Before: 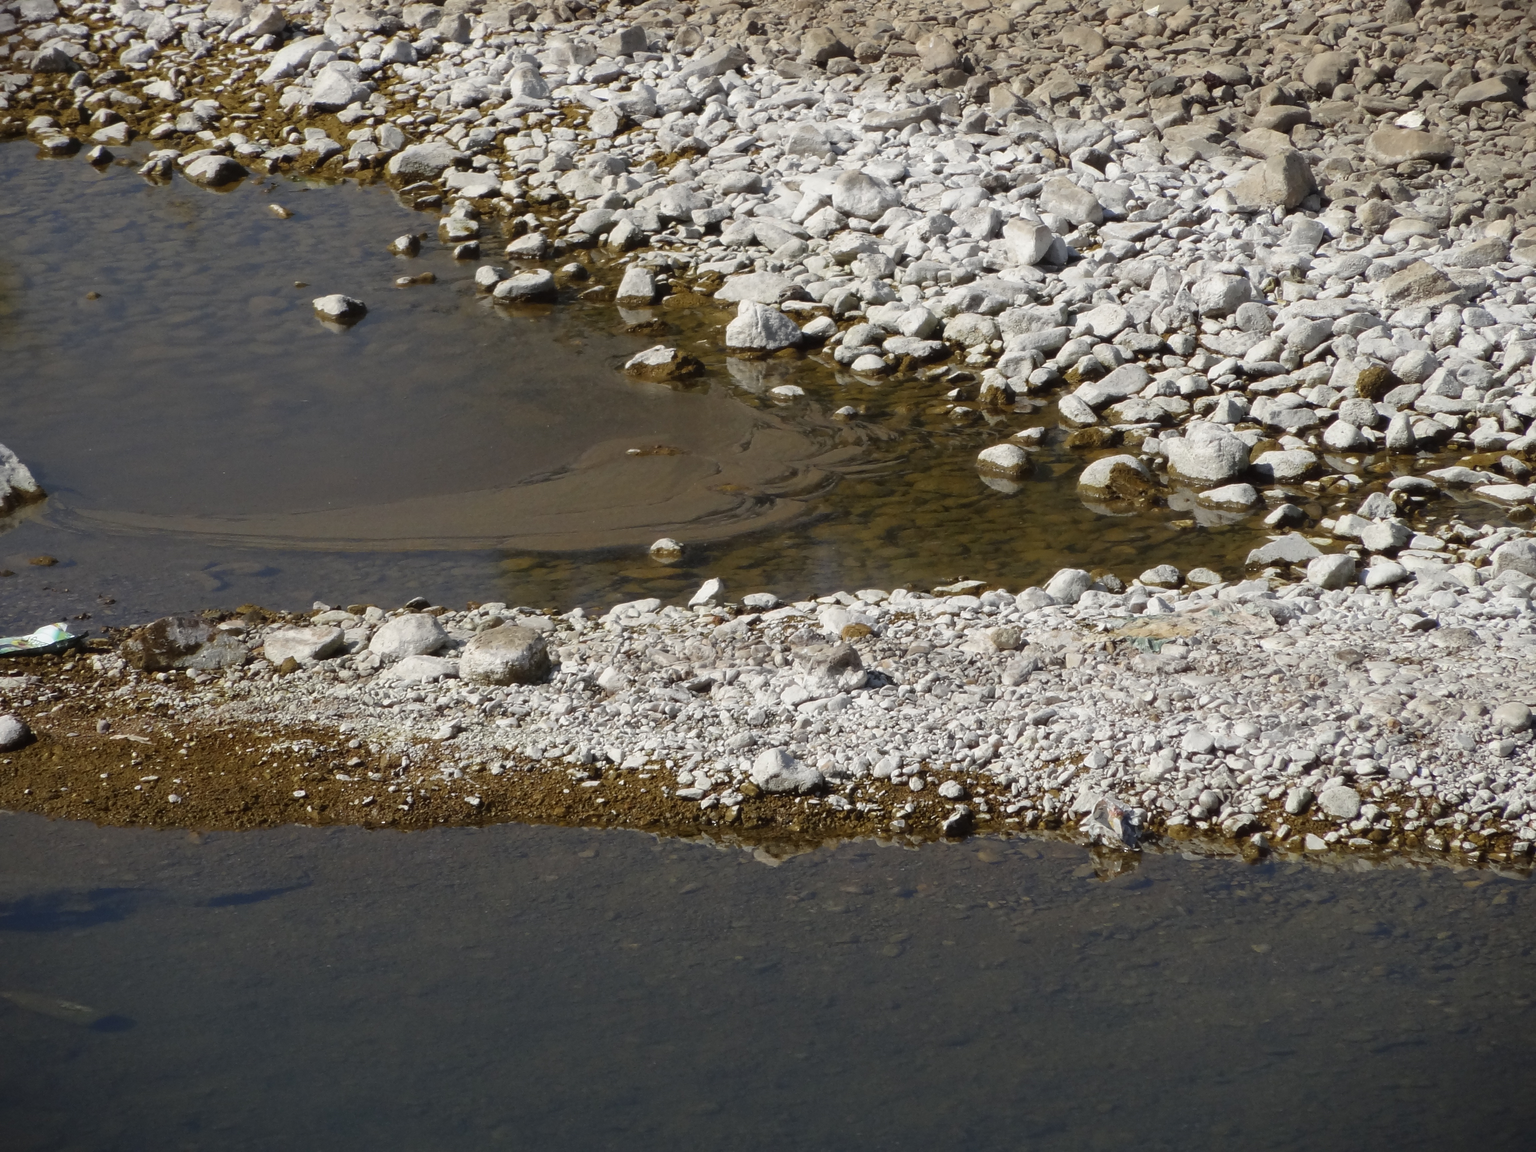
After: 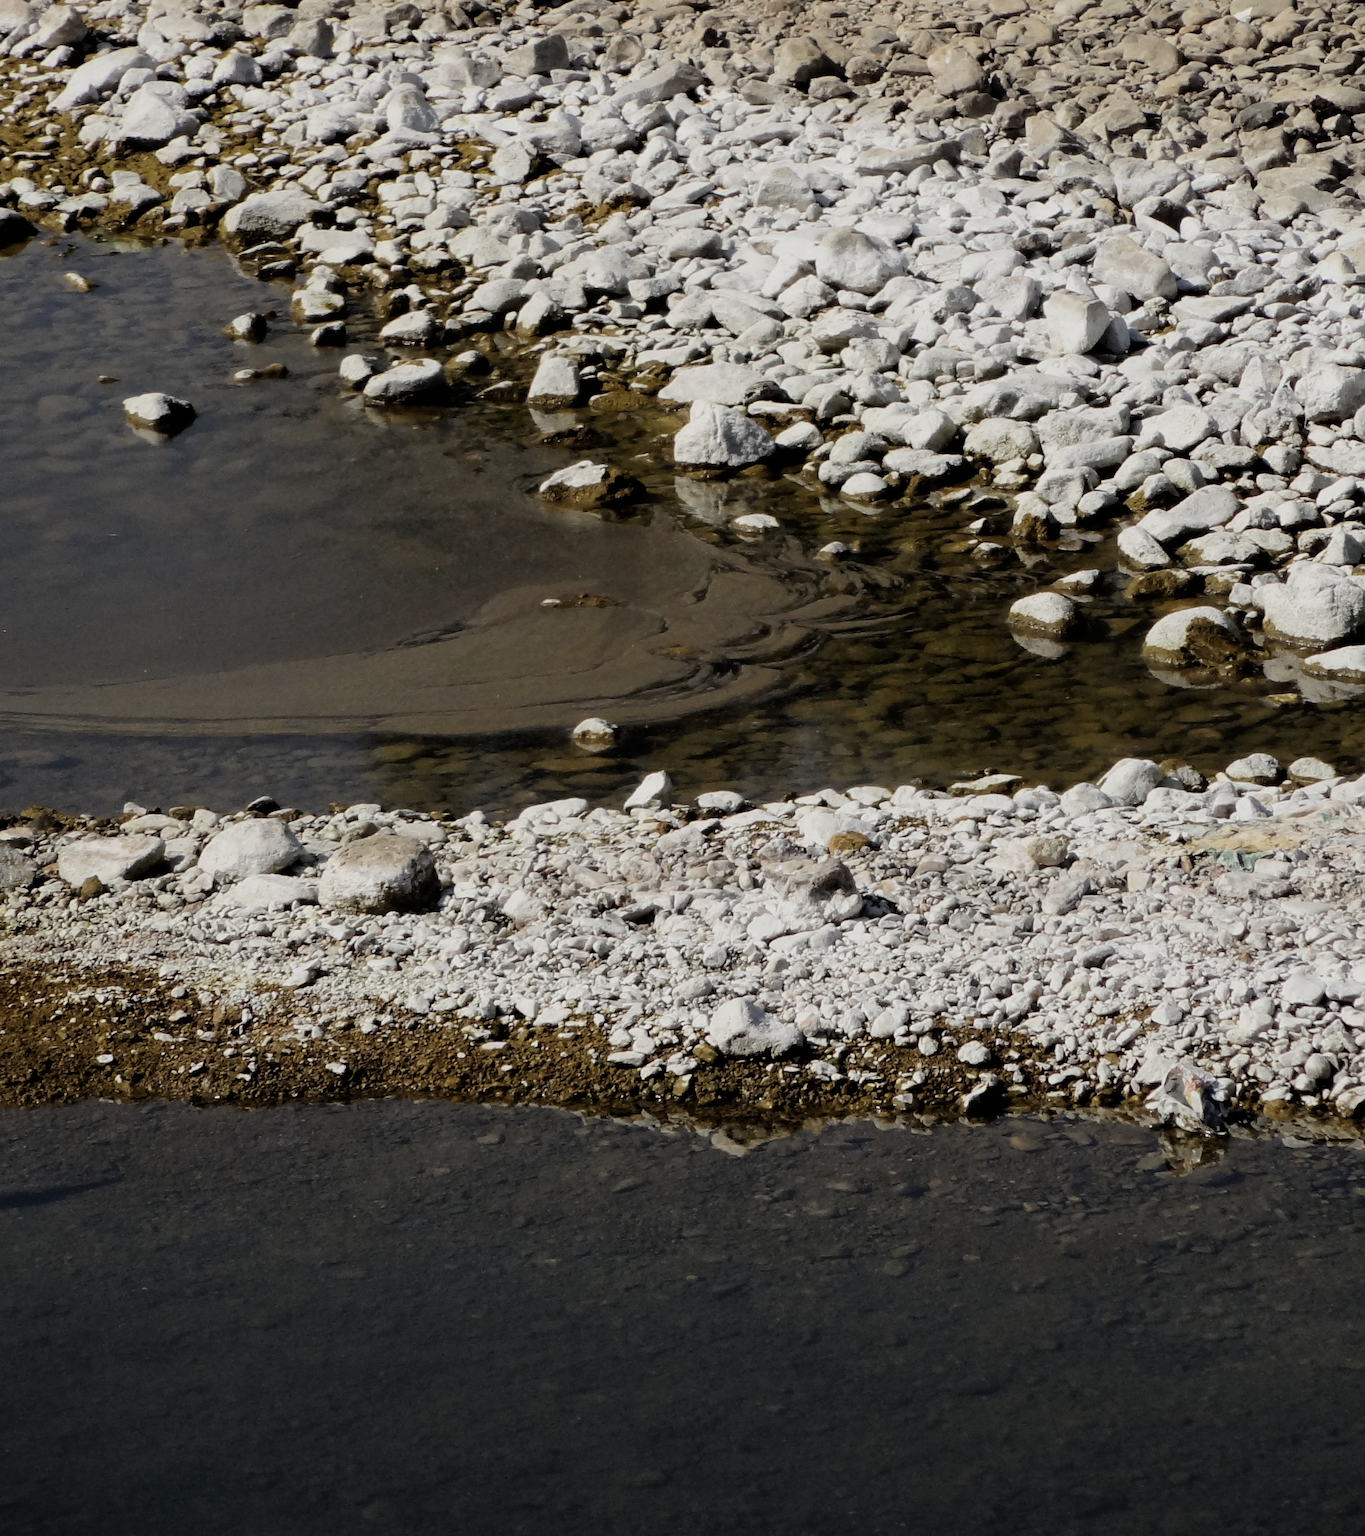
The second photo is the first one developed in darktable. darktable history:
crop and rotate: left 14.385%, right 18.948%
filmic rgb: black relative exposure -5 EV, hardness 2.88, contrast 1.3
